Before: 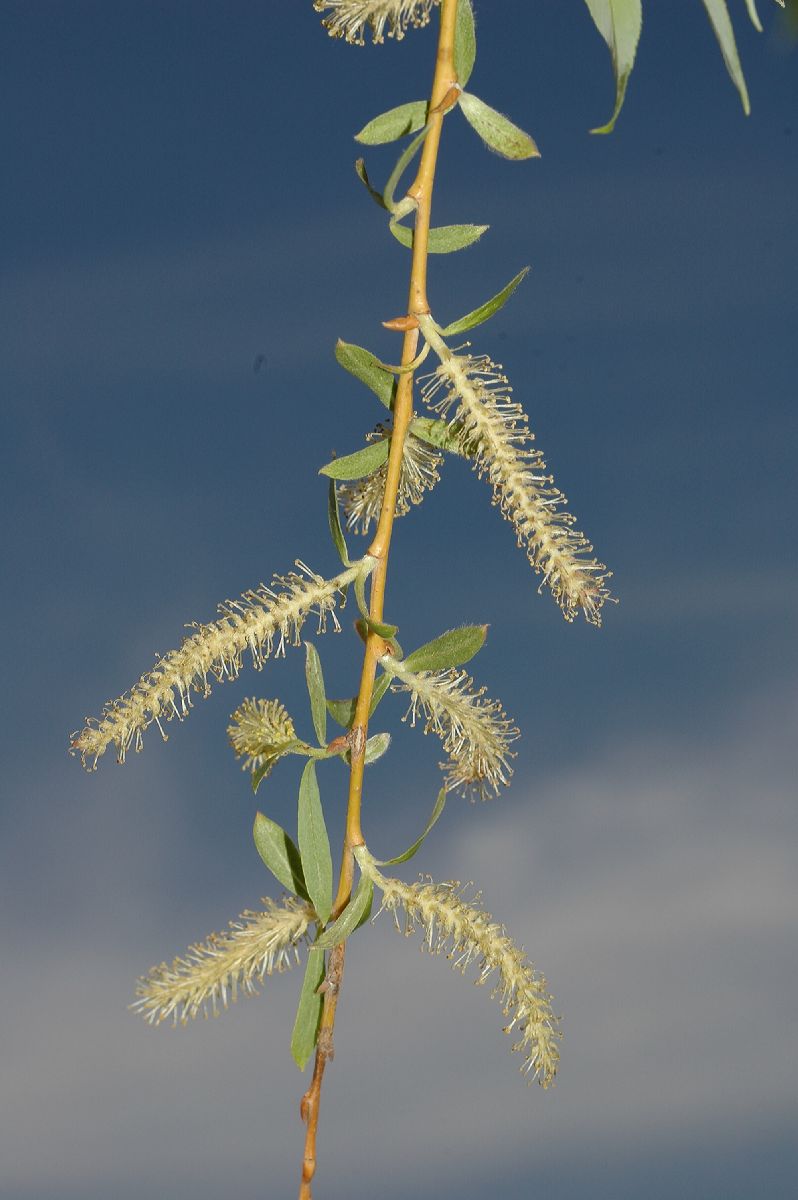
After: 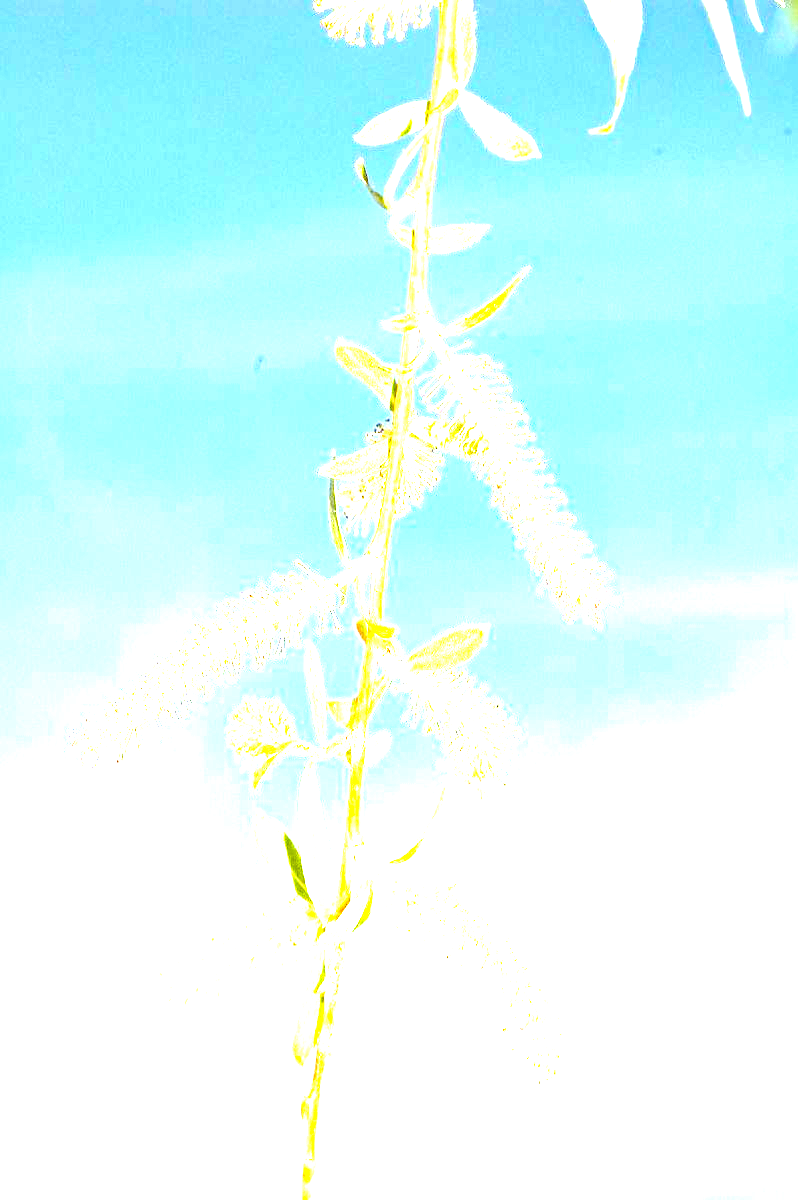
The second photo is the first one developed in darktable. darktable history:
color balance rgb: perceptual saturation grading › global saturation 0.709%, global vibrance 24.162%
haze removal: compatibility mode true, adaptive false
exposure: black level correction 0, exposure 4.054 EV, compensate exposure bias true, compensate highlight preservation false
